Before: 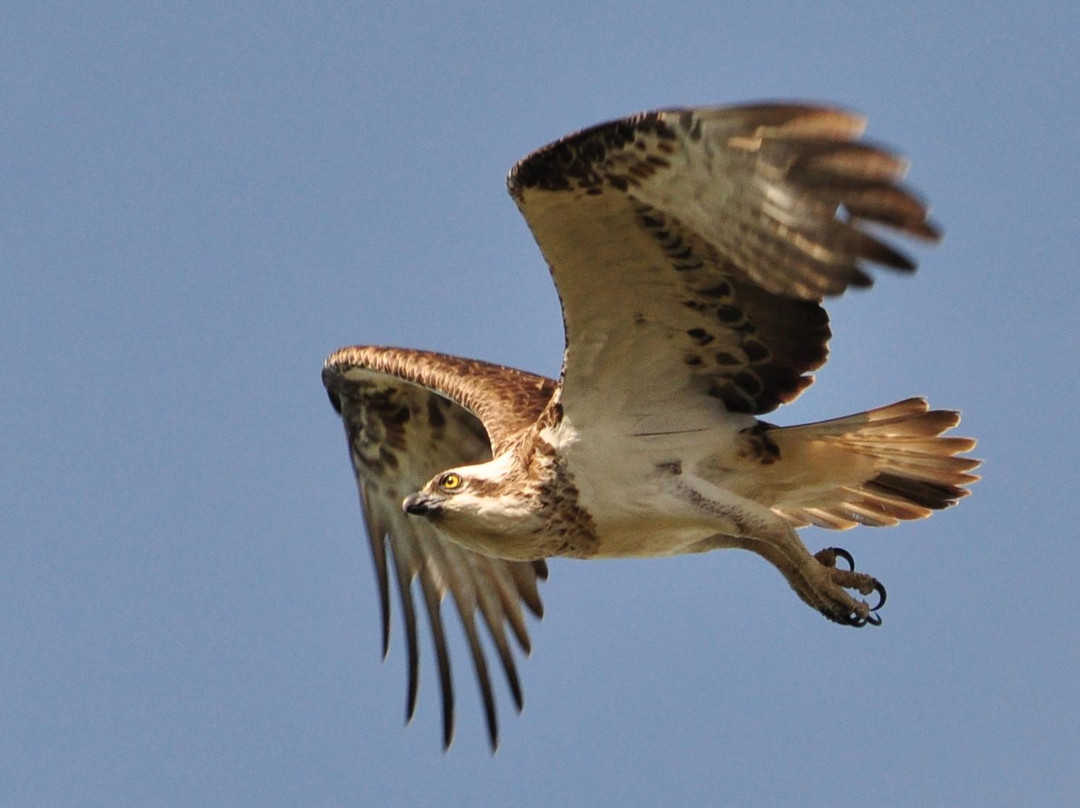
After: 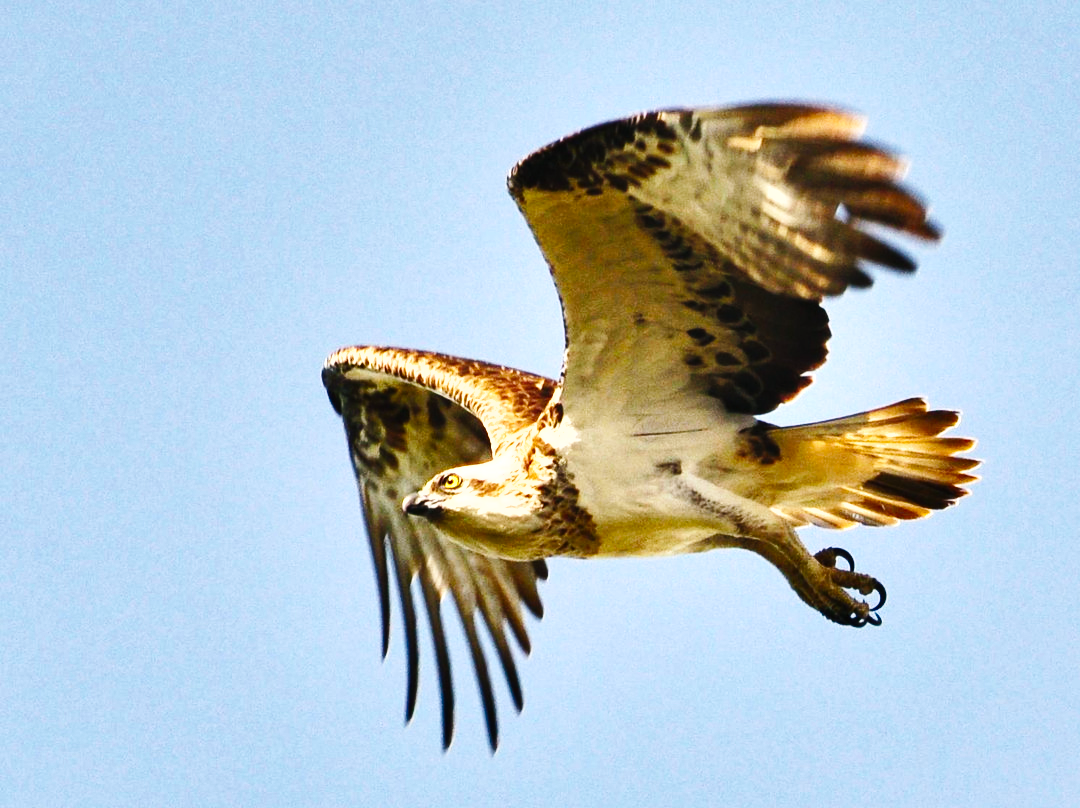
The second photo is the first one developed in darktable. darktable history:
exposure: black level correction -0.002, exposure 0.712 EV, compensate highlight preservation false
shadows and highlights: radius 133.75, soften with gaussian
color balance rgb: shadows lift › chroma 2.038%, shadows lift › hue 214.16°, perceptual saturation grading › global saturation 19.883%, perceptual brilliance grading › highlights 16.214%, perceptual brilliance grading › mid-tones 6.641%, perceptual brilliance grading › shadows -15.085%
base curve: curves: ch0 [(0, 0) (0.036, 0.025) (0.121, 0.166) (0.206, 0.329) (0.605, 0.79) (1, 1)], preserve colors none
